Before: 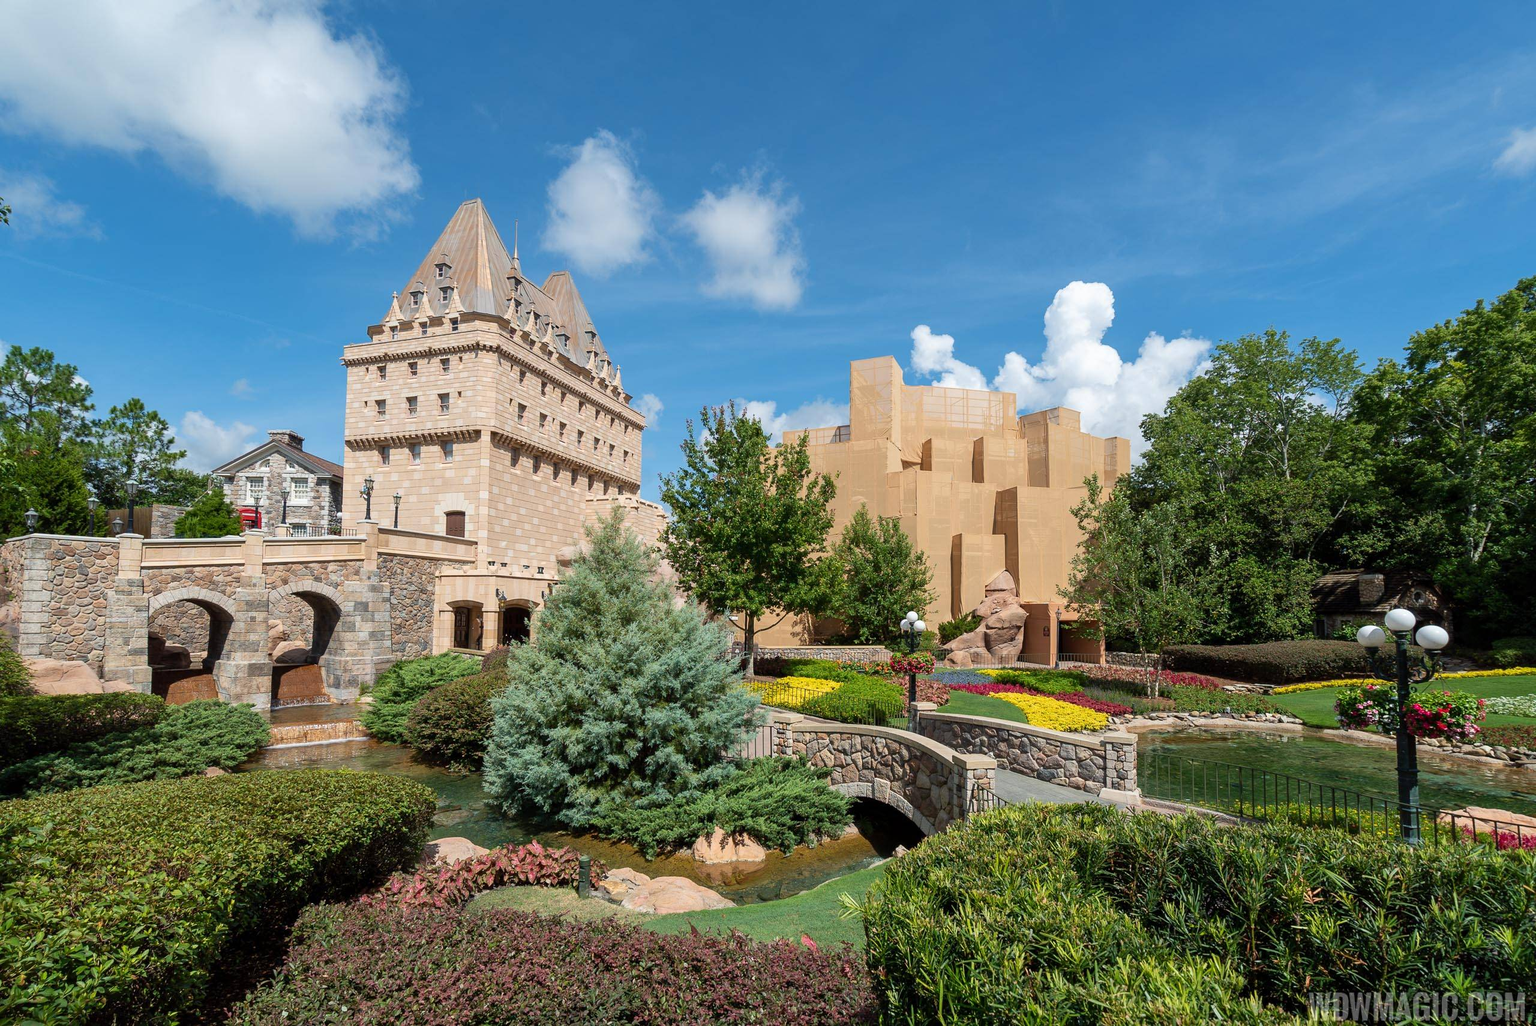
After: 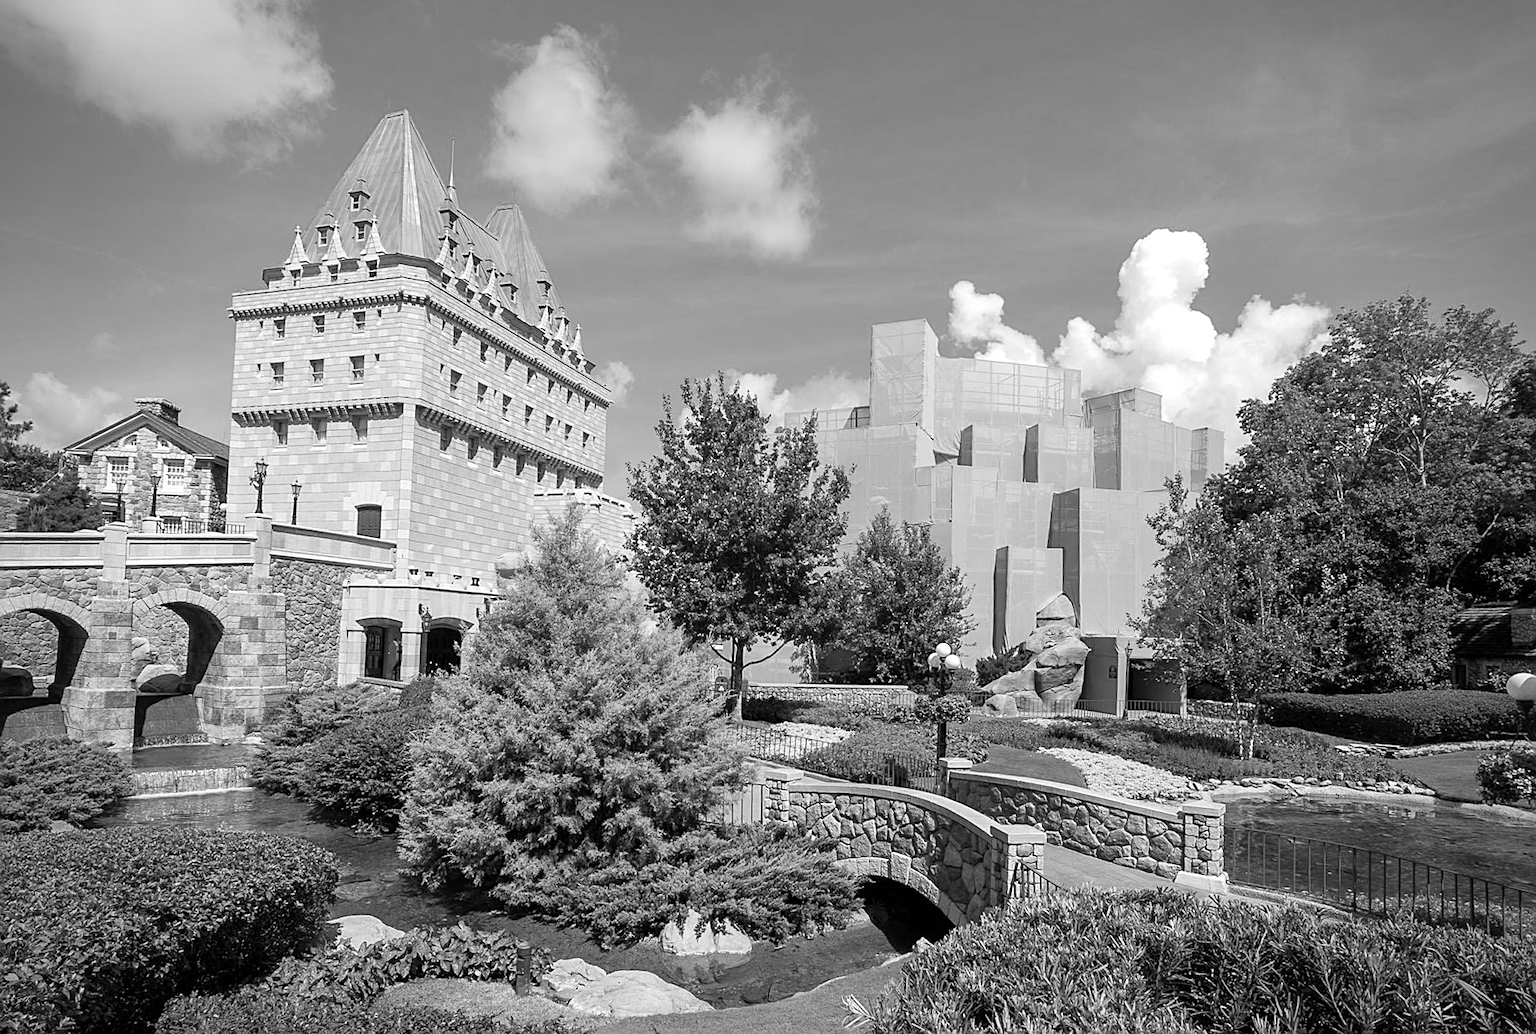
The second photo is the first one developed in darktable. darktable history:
tone equalizer: on, module defaults
levels: mode automatic, black 0.023%, white 99.97%, levels [0.062, 0.494, 0.925]
crop and rotate: angle -3.27°, left 5.211%, top 5.211%, right 4.607%, bottom 4.607%
exposure: exposure 0.2 EV, compensate highlight preservation false
vignetting: unbound false
monochrome: on, module defaults
rotate and perspective: rotation -2.12°, lens shift (vertical) 0.009, lens shift (horizontal) -0.008, automatic cropping original format, crop left 0.036, crop right 0.964, crop top 0.05, crop bottom 0.959
sharpen: on, module defaults
